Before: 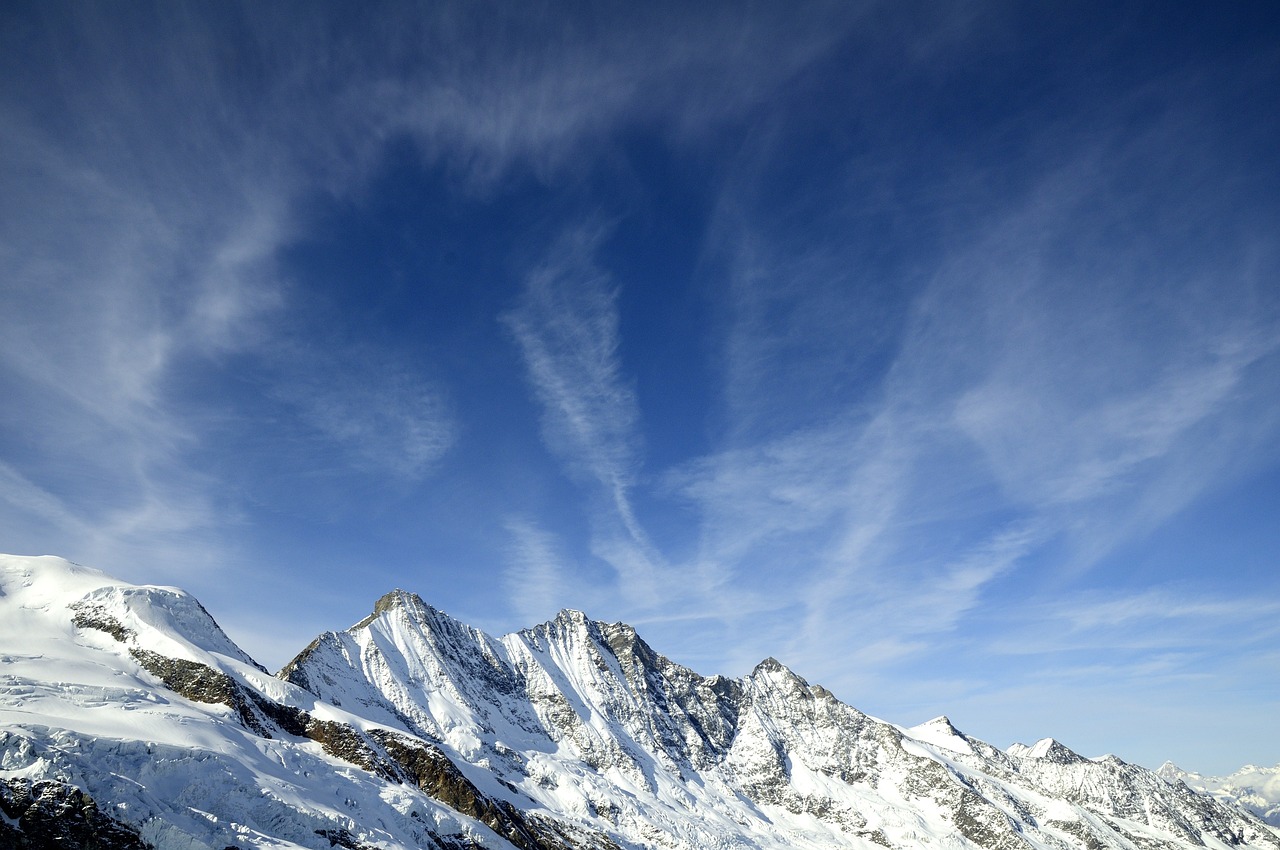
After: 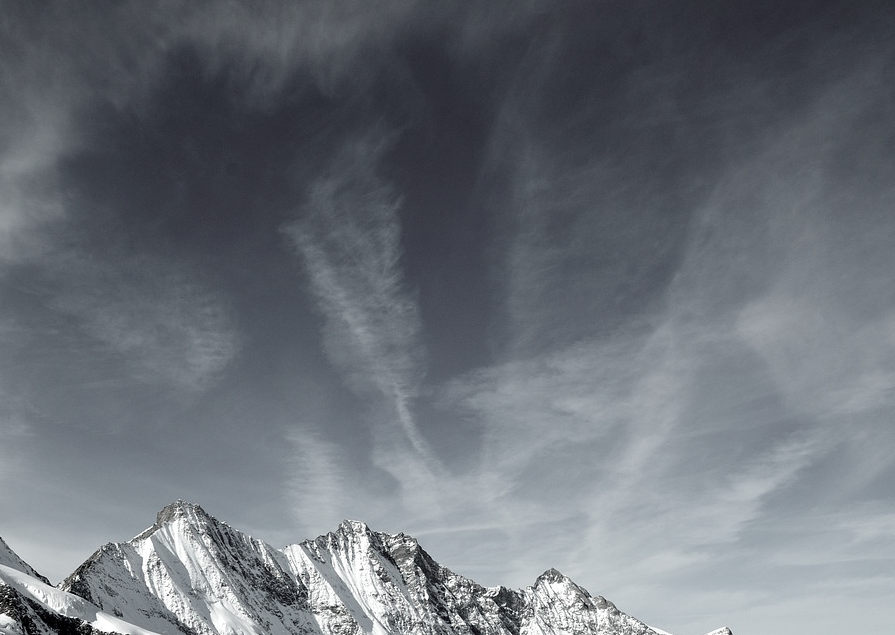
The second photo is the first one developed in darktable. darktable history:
color contrast: green-magenta contrast 0.3, blue-yellow contrast 0.15
crop and rotate: left 17.046%, top 10.659%, right 12.989%, bottom 14.553%
